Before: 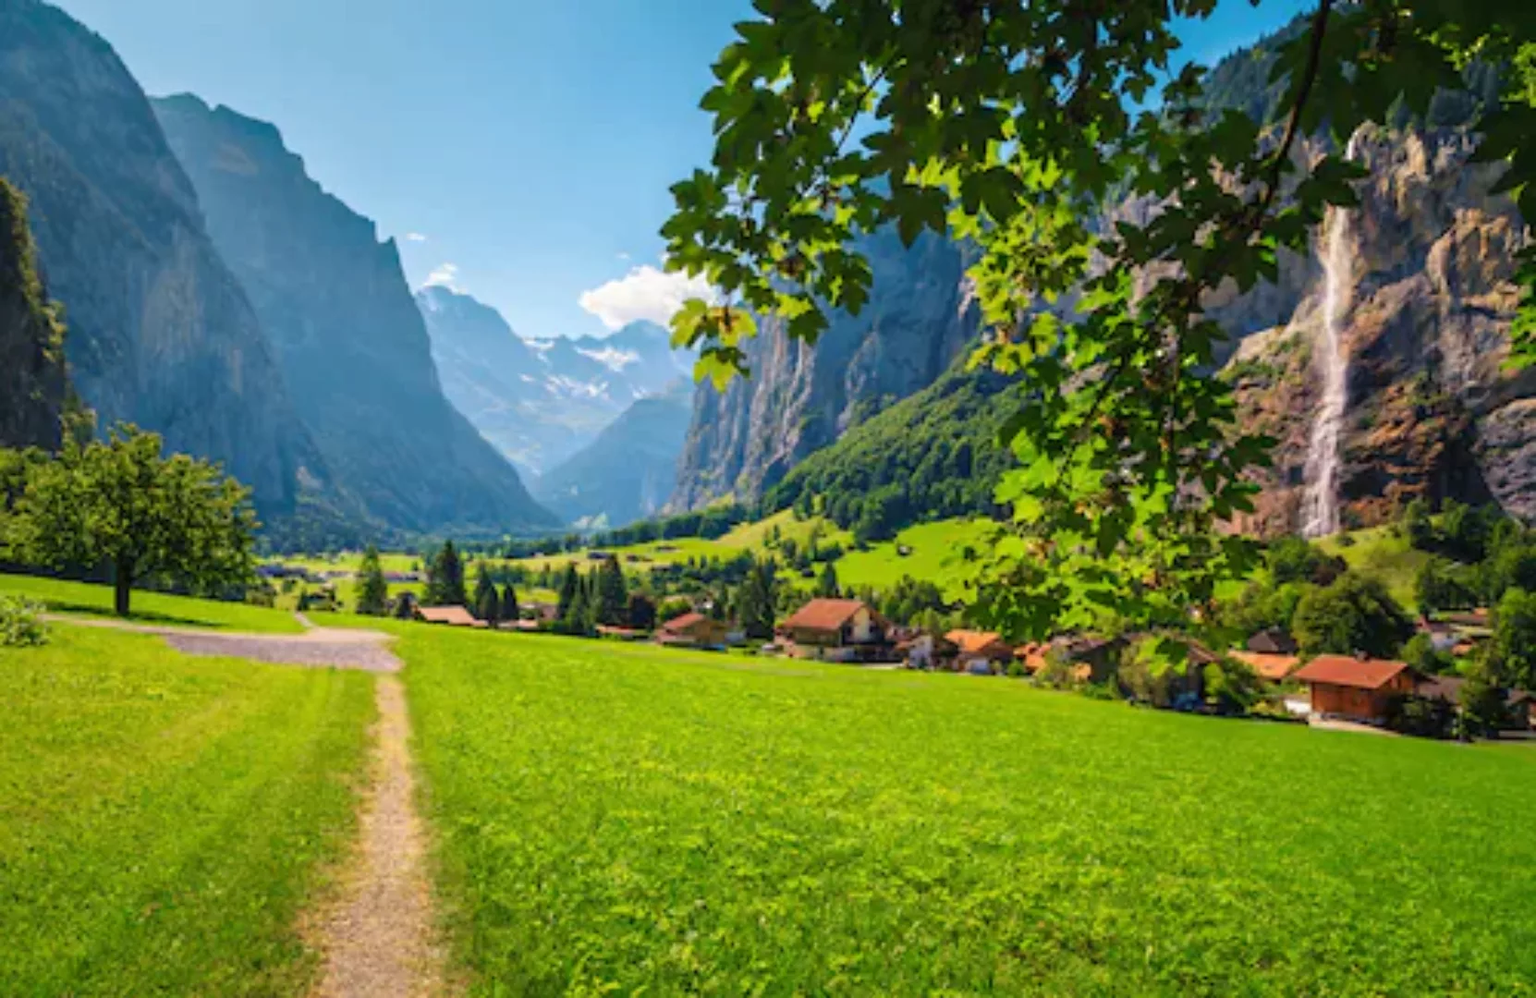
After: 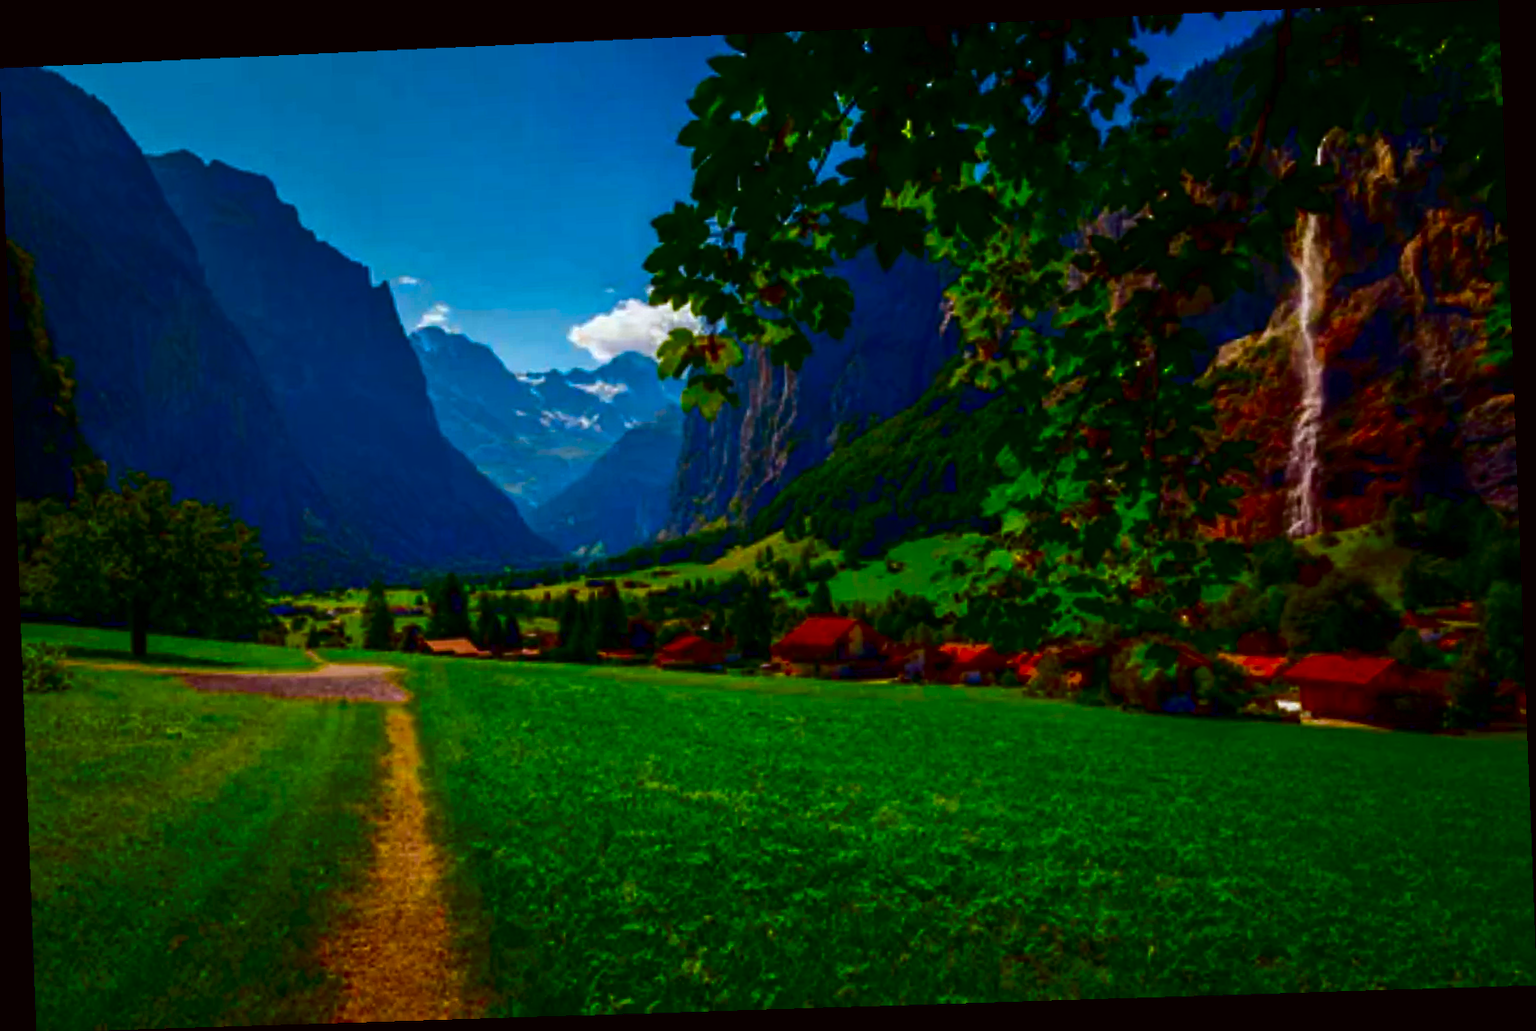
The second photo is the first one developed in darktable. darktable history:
contrast brightness saturation: brightness -1, saturation 1
color correction: highlights a* -3.28, highlights b* -6.24, shadows a* 3.1, shadows b* 5.19
rotate and perspective: rotation -2.22°, lens shift (horizontal) -0.022, automatic cropping off
color balance: on, module defaults
